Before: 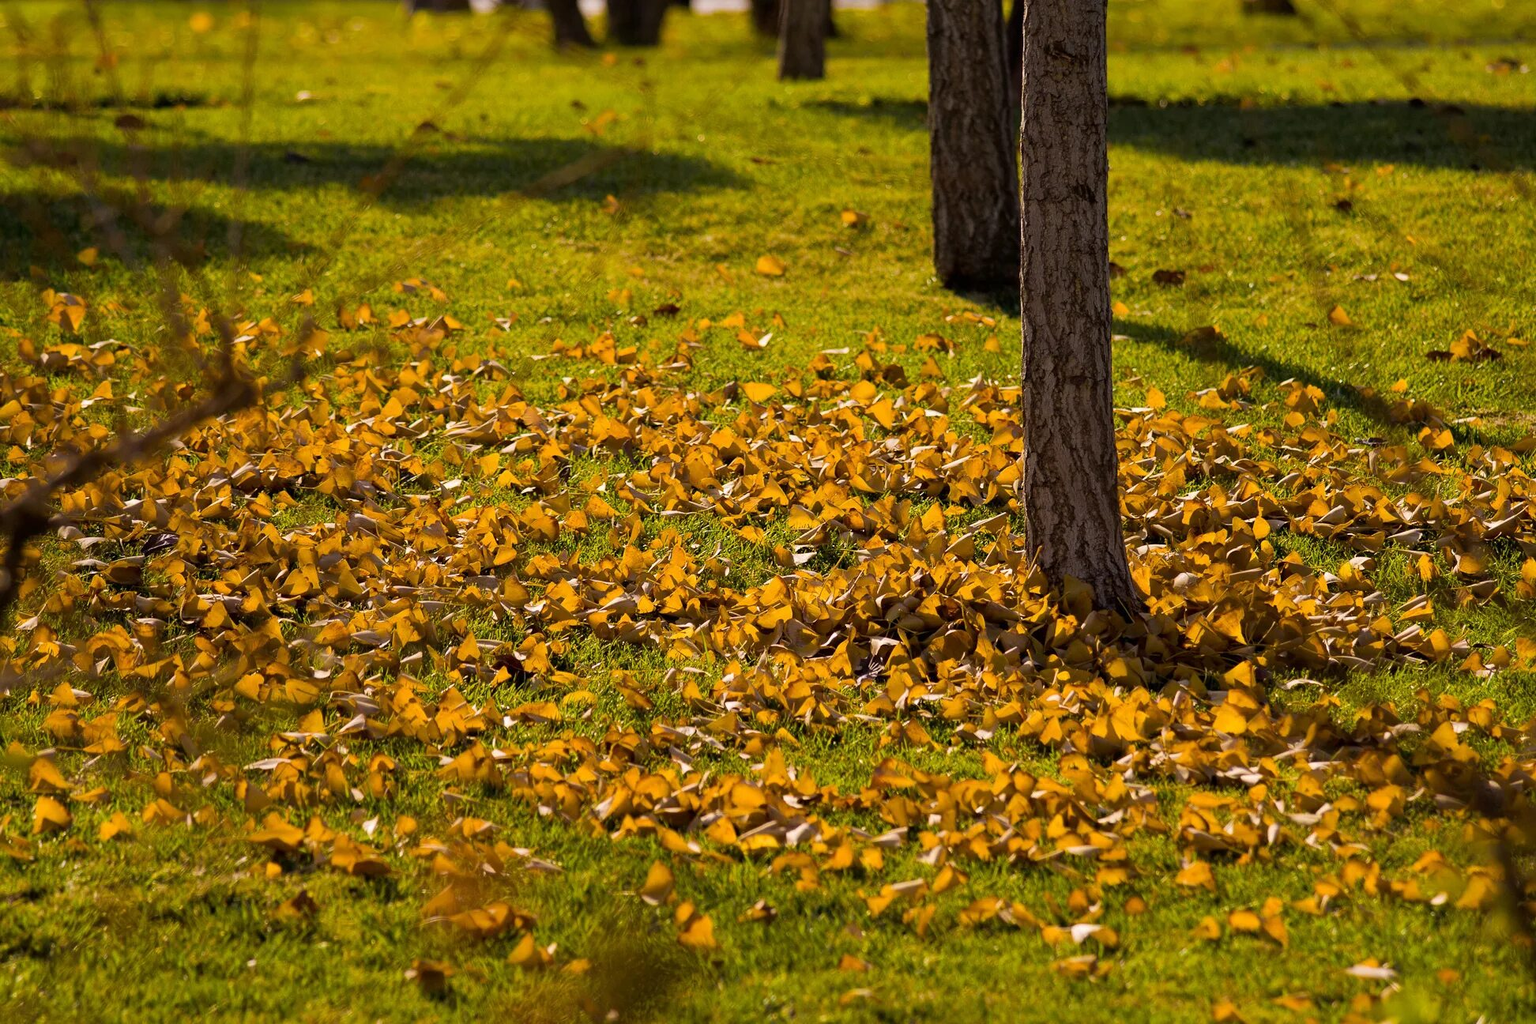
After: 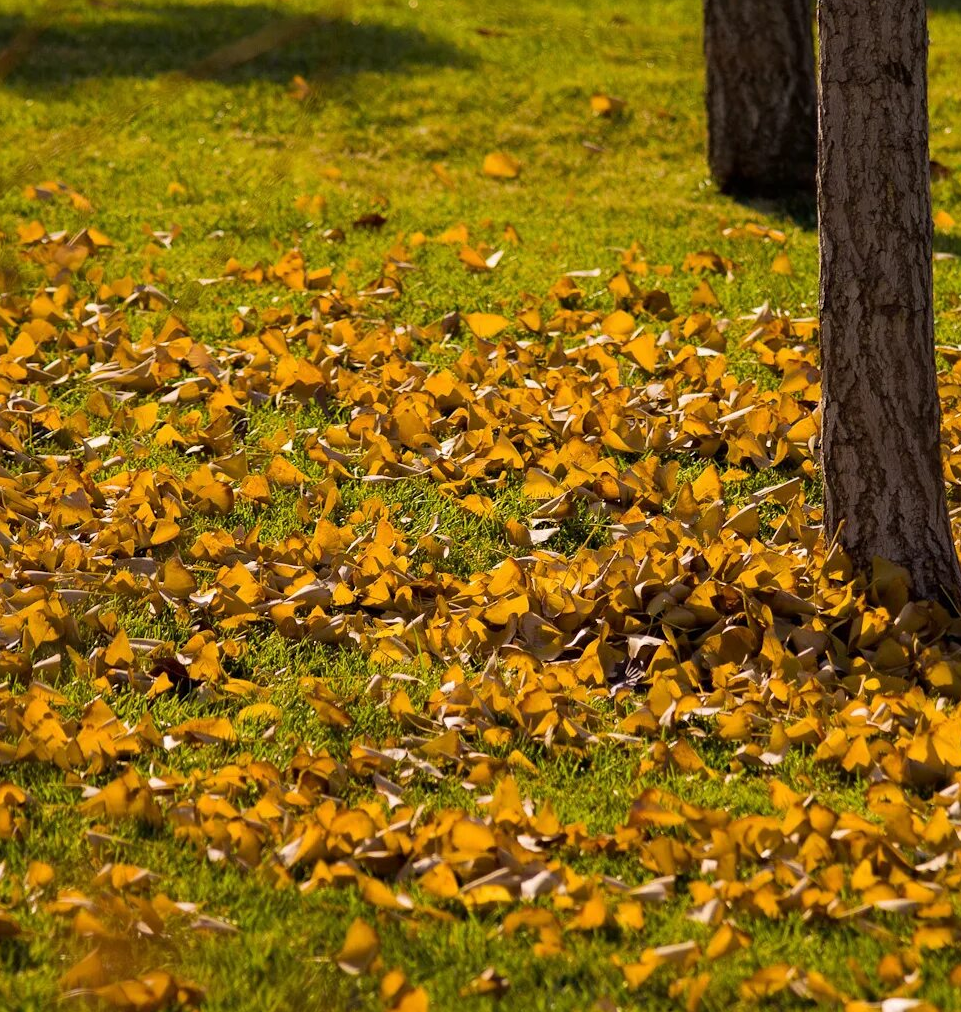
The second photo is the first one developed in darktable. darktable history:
crop and rotate: angle 0.023°, left 24.374%, top 13.179%, right 26.133%, bottom 8.672%
